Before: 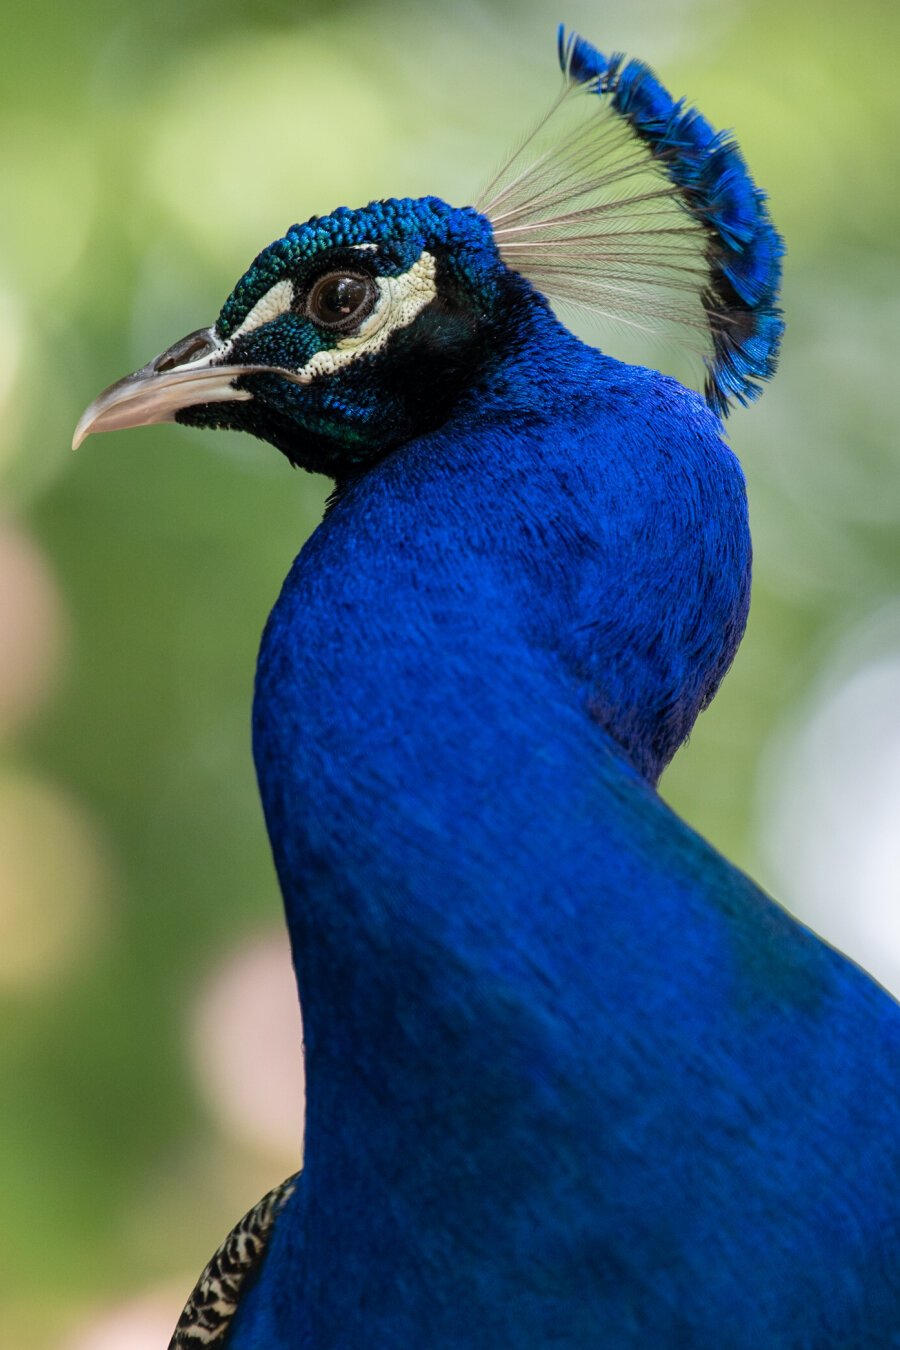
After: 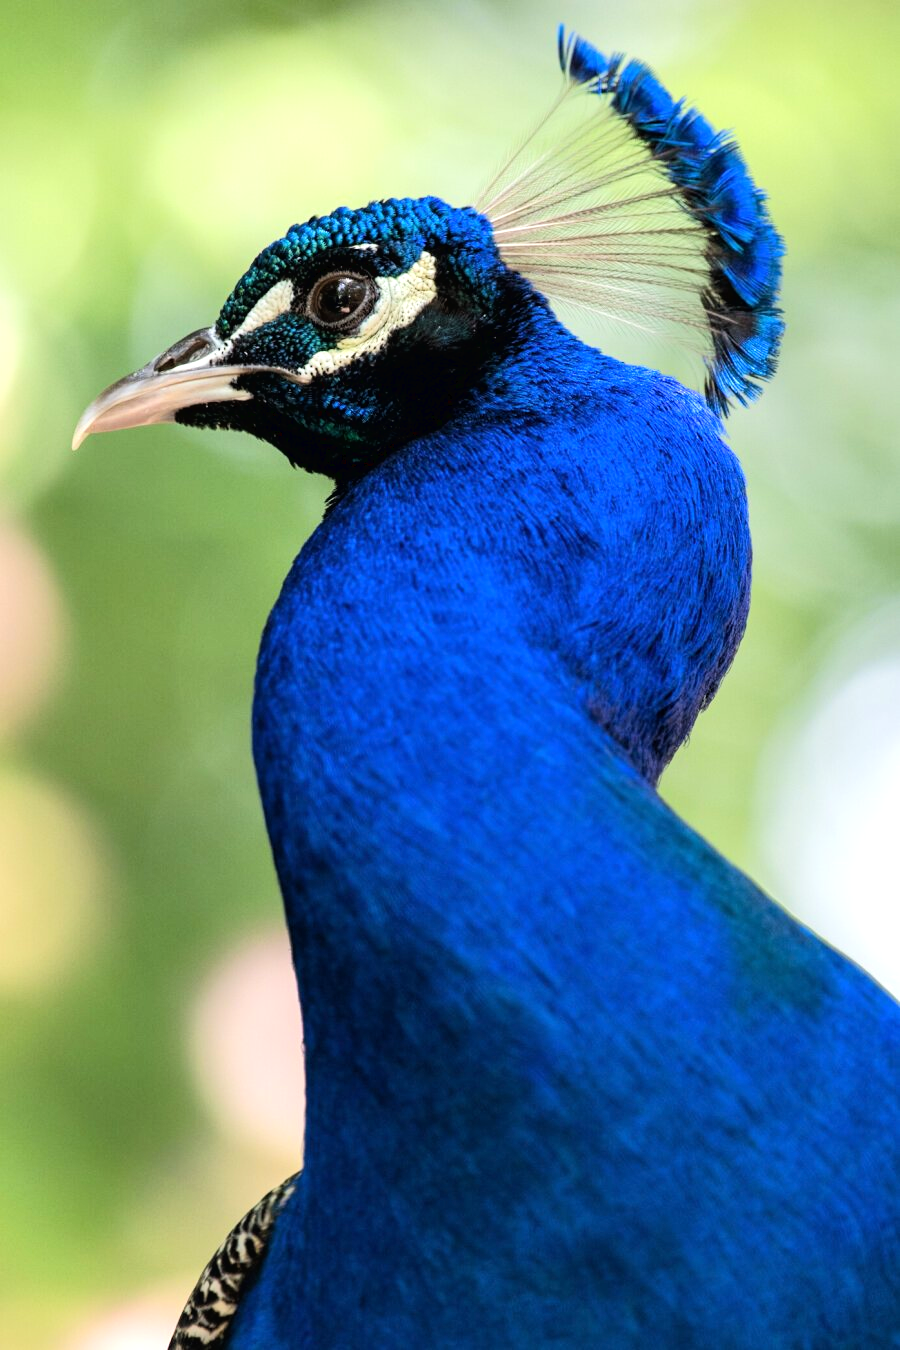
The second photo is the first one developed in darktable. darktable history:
tone curve: curves: ch0 [(0, 0.013) (0.054, 0.018) (0.205, 0.191) (0.289, 0.292) (0.39, 0.424) (0.493, 0.551) (0.666, 0.743) (0.795, 0.841) (1, 0.998)]; ch1 [(0, 0) (0.385, 0.343) (0.439, 0.415) (0.494, 0.495) (0.501, 0.501) (0.51, 0.509) (0.548, 0.554) (0.586, 0.601) (0.66, 0.687) (0.783, 0.804) (1, 1)]; ch2 [(0, 0) (0.304, 0.31) (0.403, 0.399) (0.441, 0.428) (0.47, 0.469) (0.498, 0.496) (0.524, 0.538) (0.566, 0.579) (0.633, 0.665) (0.7, 0.711) (1, 1)]
exposure: exposure 0.557 EV, compensate highlight preservation false
